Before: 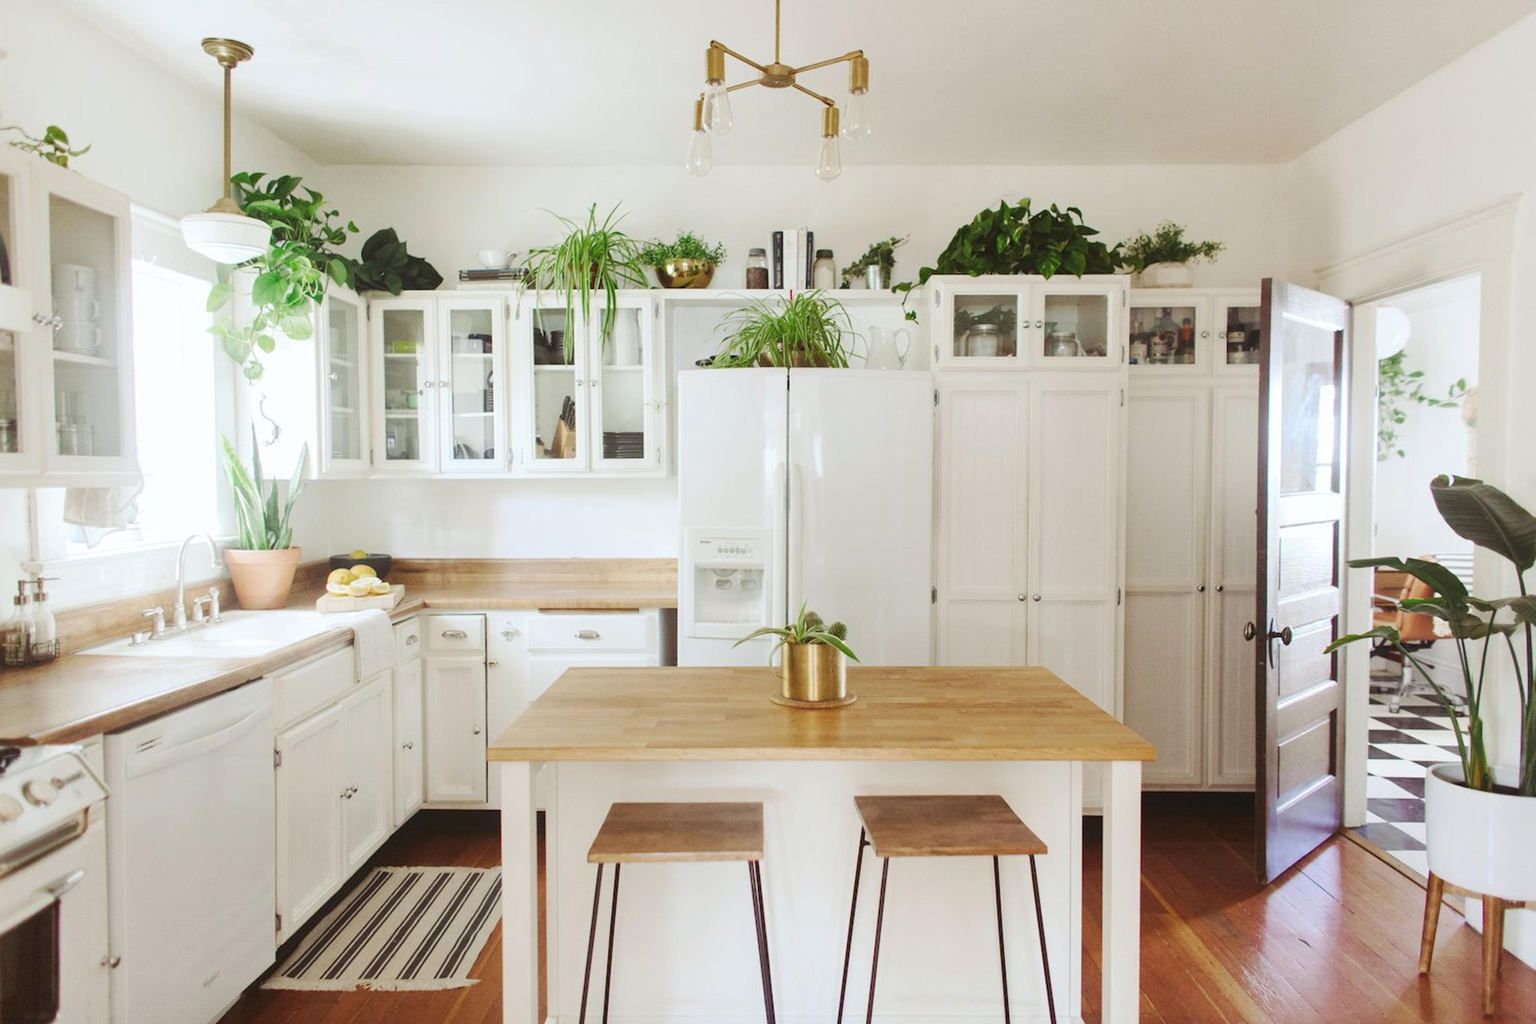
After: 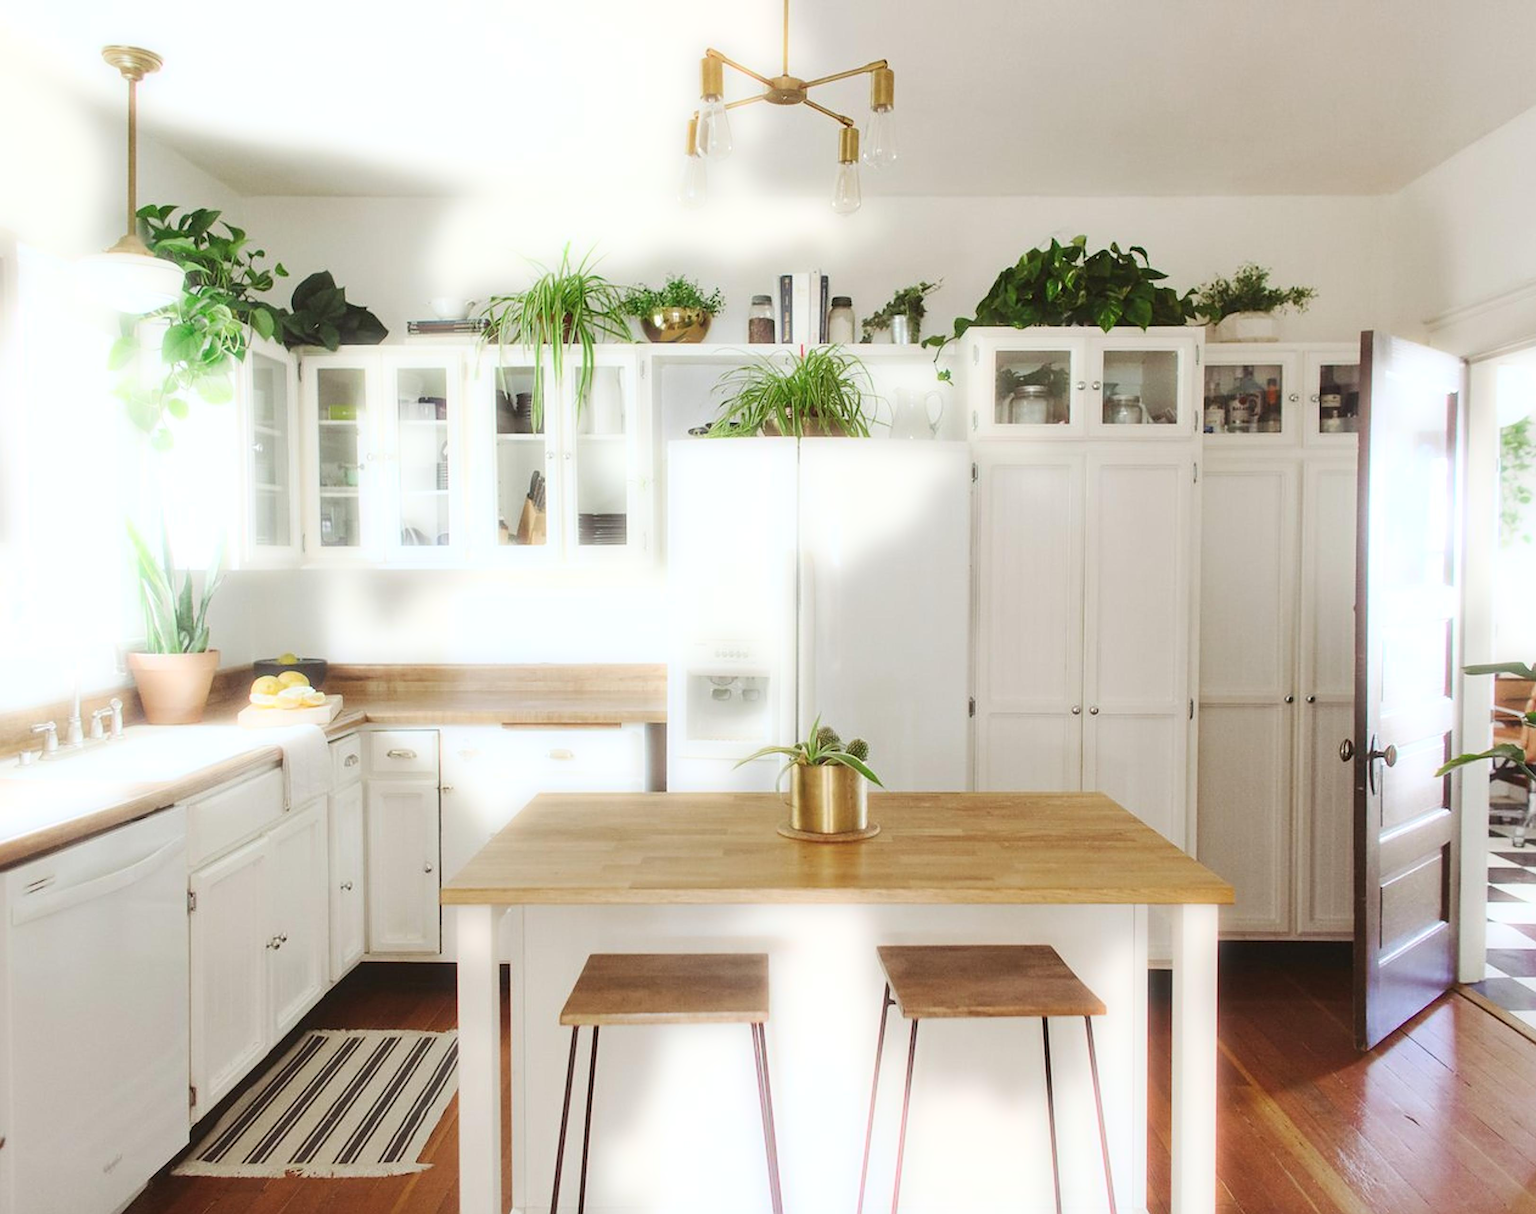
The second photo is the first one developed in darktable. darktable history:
sharpen: on, module defaults
crop: left 7.598%, right 7.873%
bloom: size 5%, threshold 95%, strength 15%
